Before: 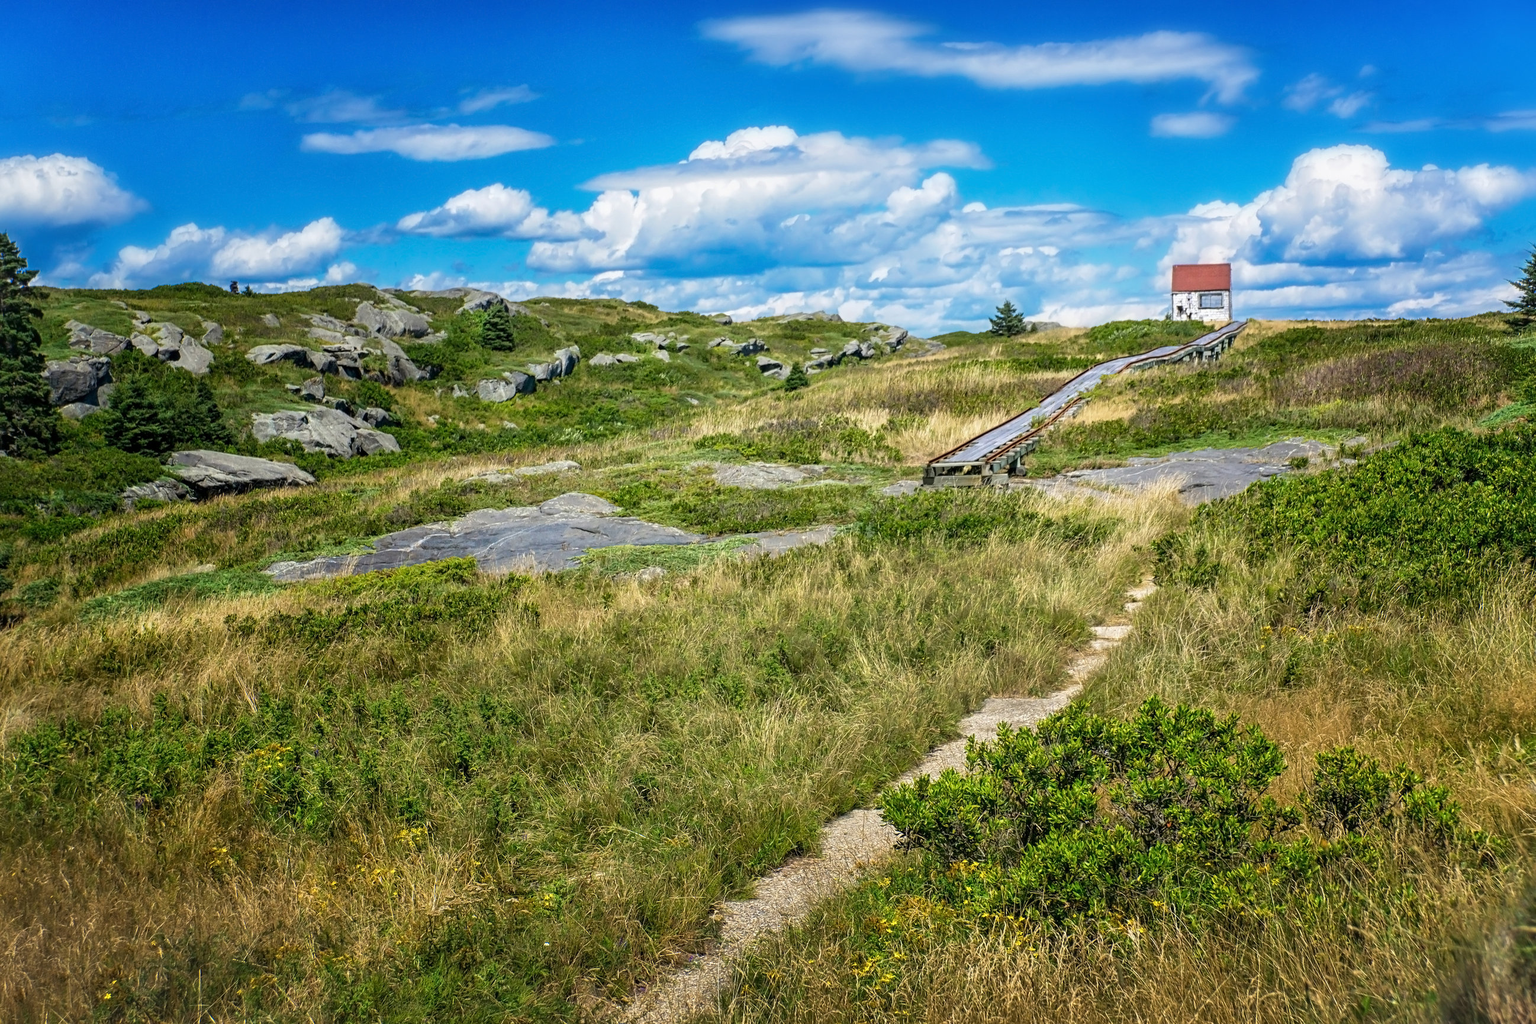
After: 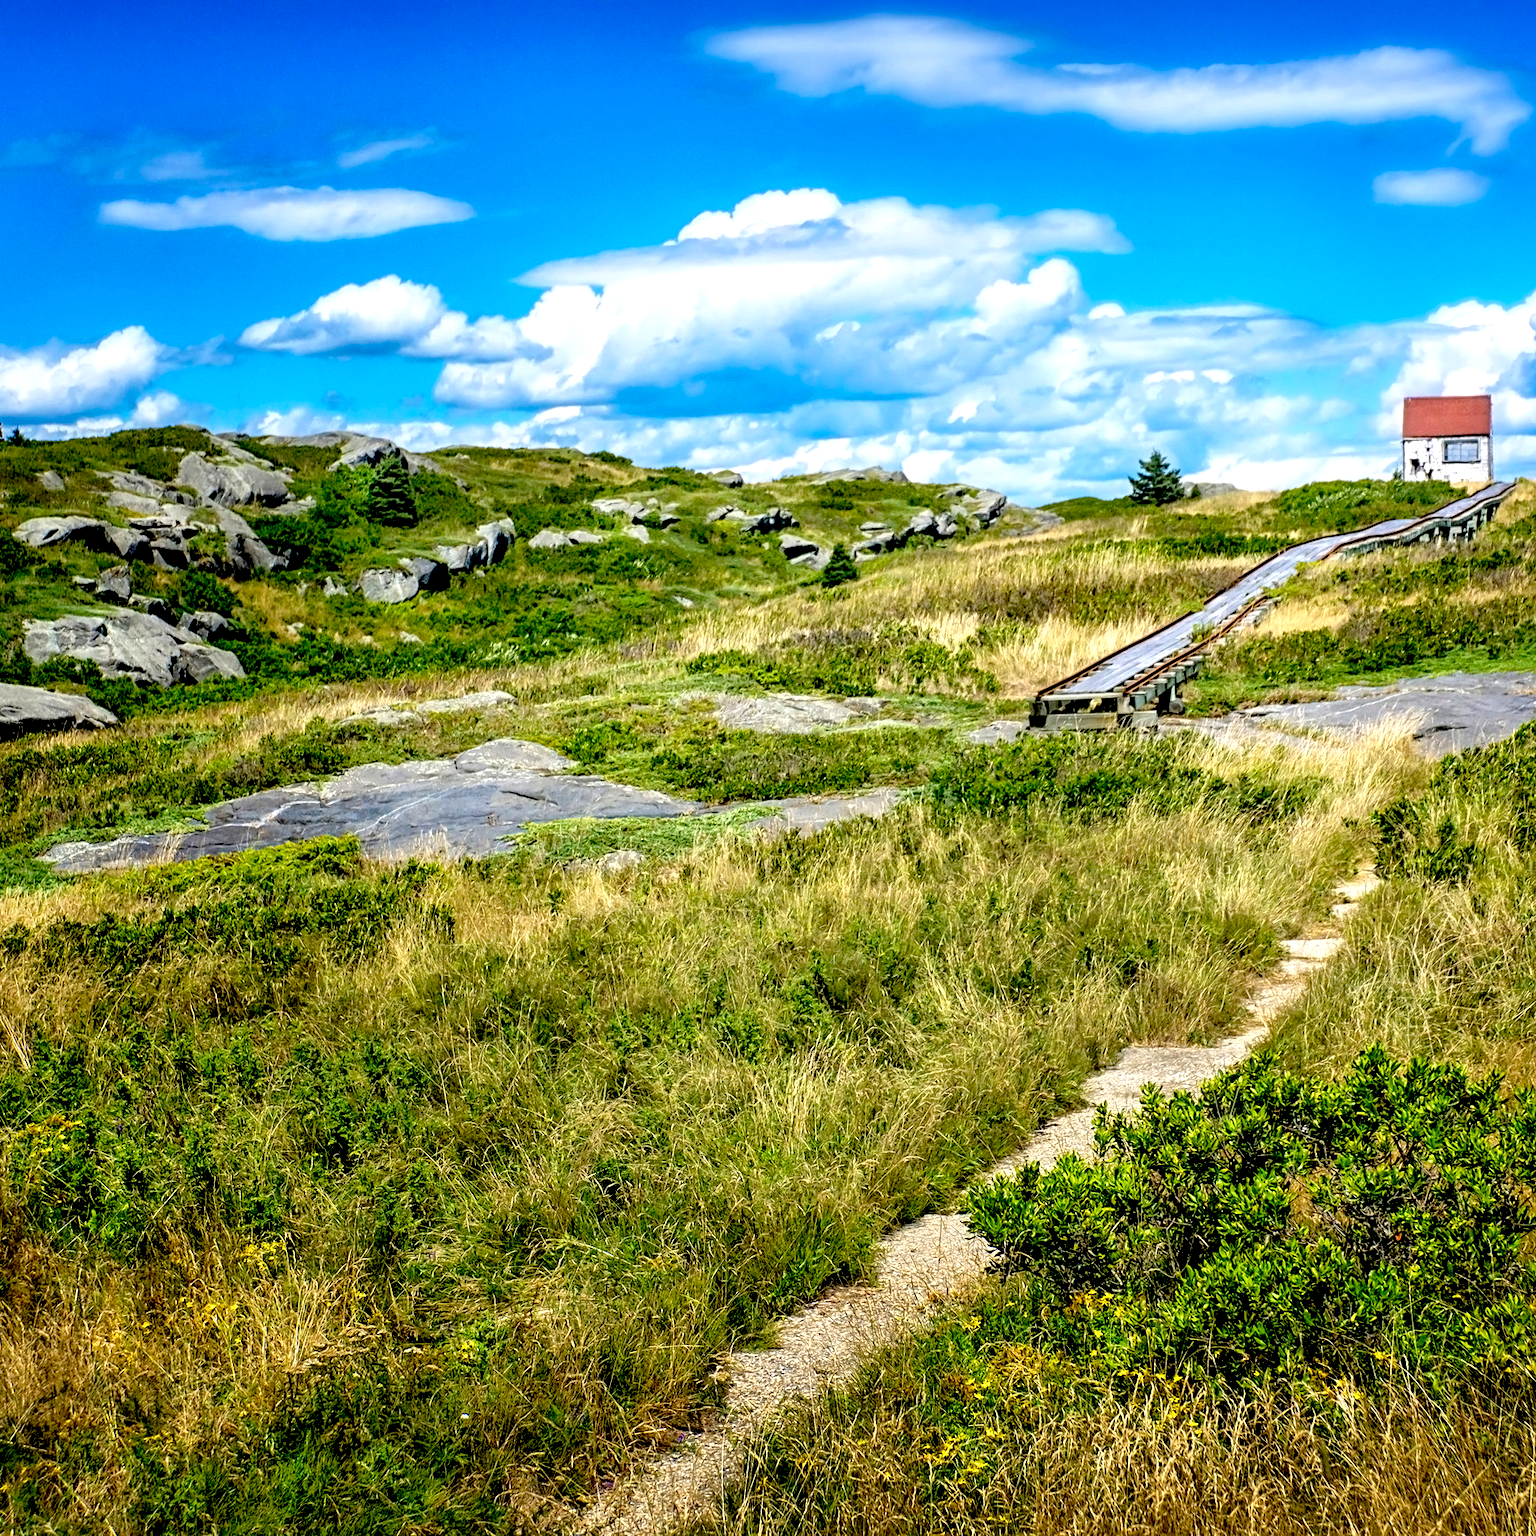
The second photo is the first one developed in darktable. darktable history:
exposure: black level correction 0.038, exposure 0.498 EV, compensate highlight preservation false
crop and rotate: left 15.435%, right 17.891%
